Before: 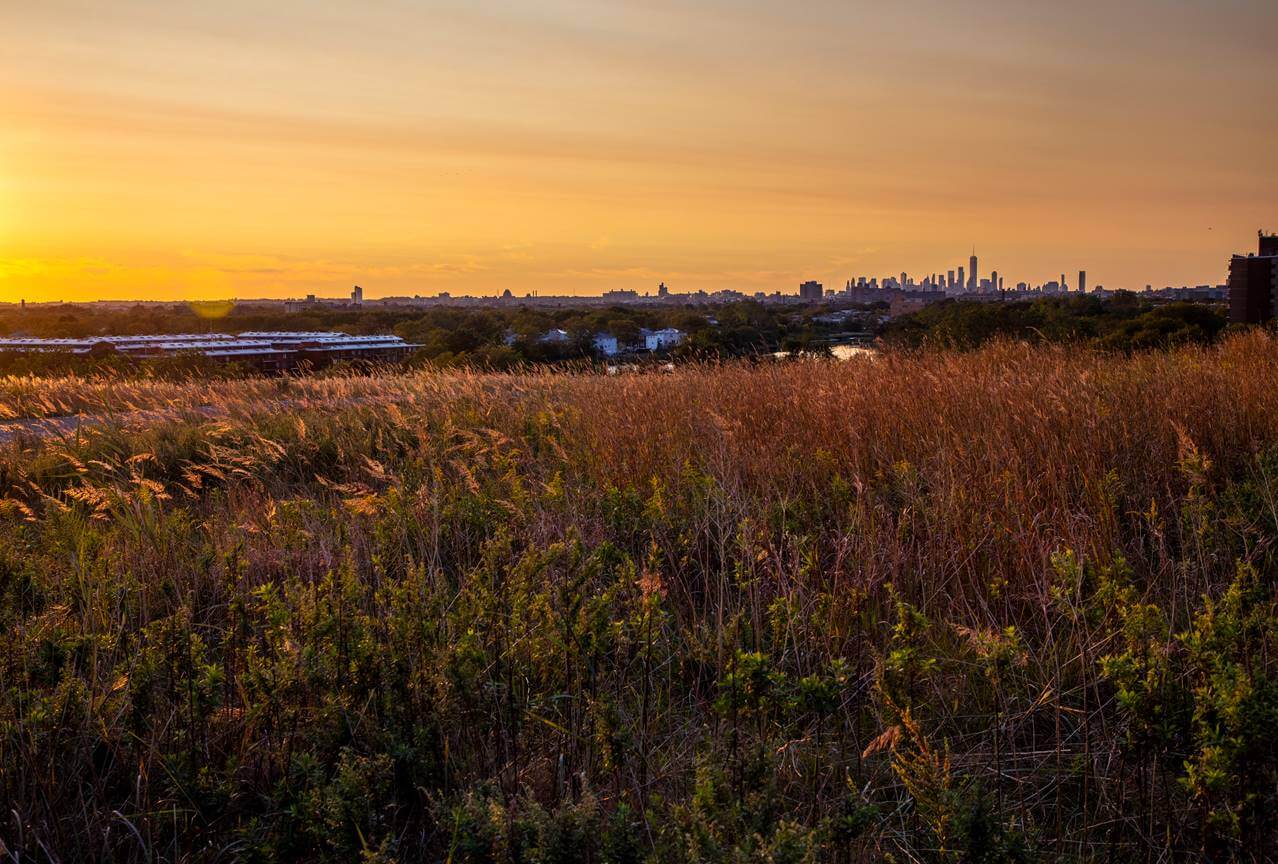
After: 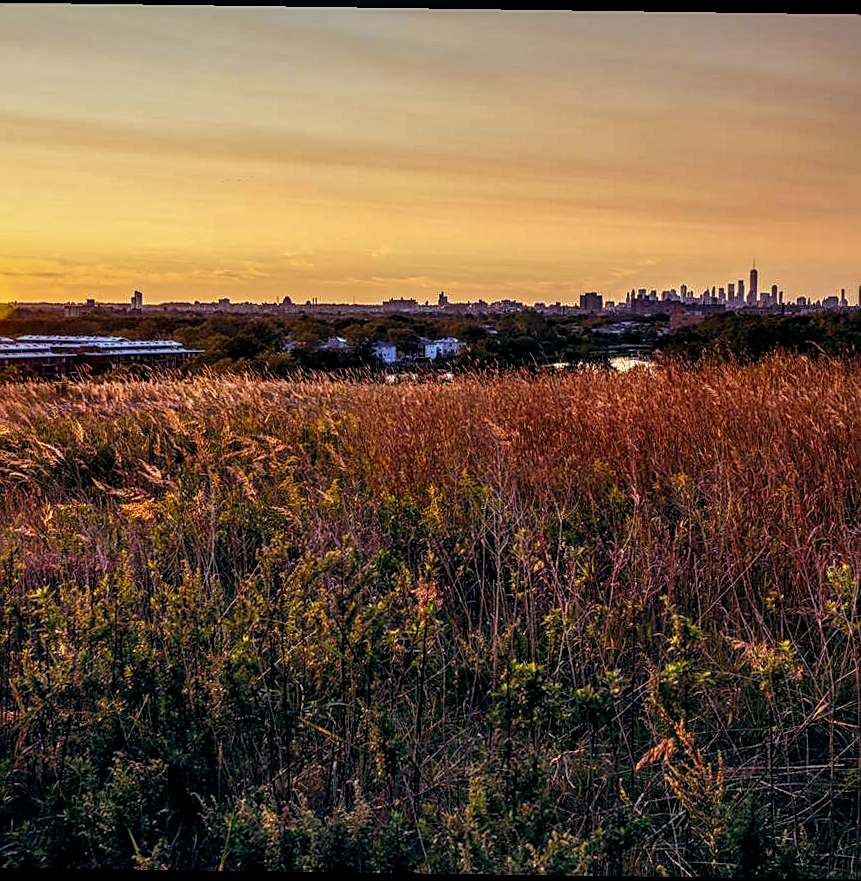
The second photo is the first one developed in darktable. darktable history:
sharpen: on, module defaults
color balance: lift [1.003, 0.993, 1.001, 1.007], gamma [1.018, 1.072, 0.959, 0.928], gain [0.974, 0.873, 1.031, 1.127]
crop and rotate: left 17.732%, right 15.423%
color correction: highlights a* 3.12, highlights b* -1.55, shadows a* -0.101, shadows b* 2.52, saturation 0.98
color balance rgb: perceptual saturation grading › global saturation 20%, perceptual saturation grading › highlights -25%, perceptual saturation grading › shadows 25%
contrast equalizer: octaves 7, y [[0.6 ×6], [0.55 ×6], [0 ×6], [0 ×6], [0 ×6]], mix -0.2
local contrast: highlights 19%, detail 186%
rotate and perspective: rotation 0.8°, automatic cropping off
